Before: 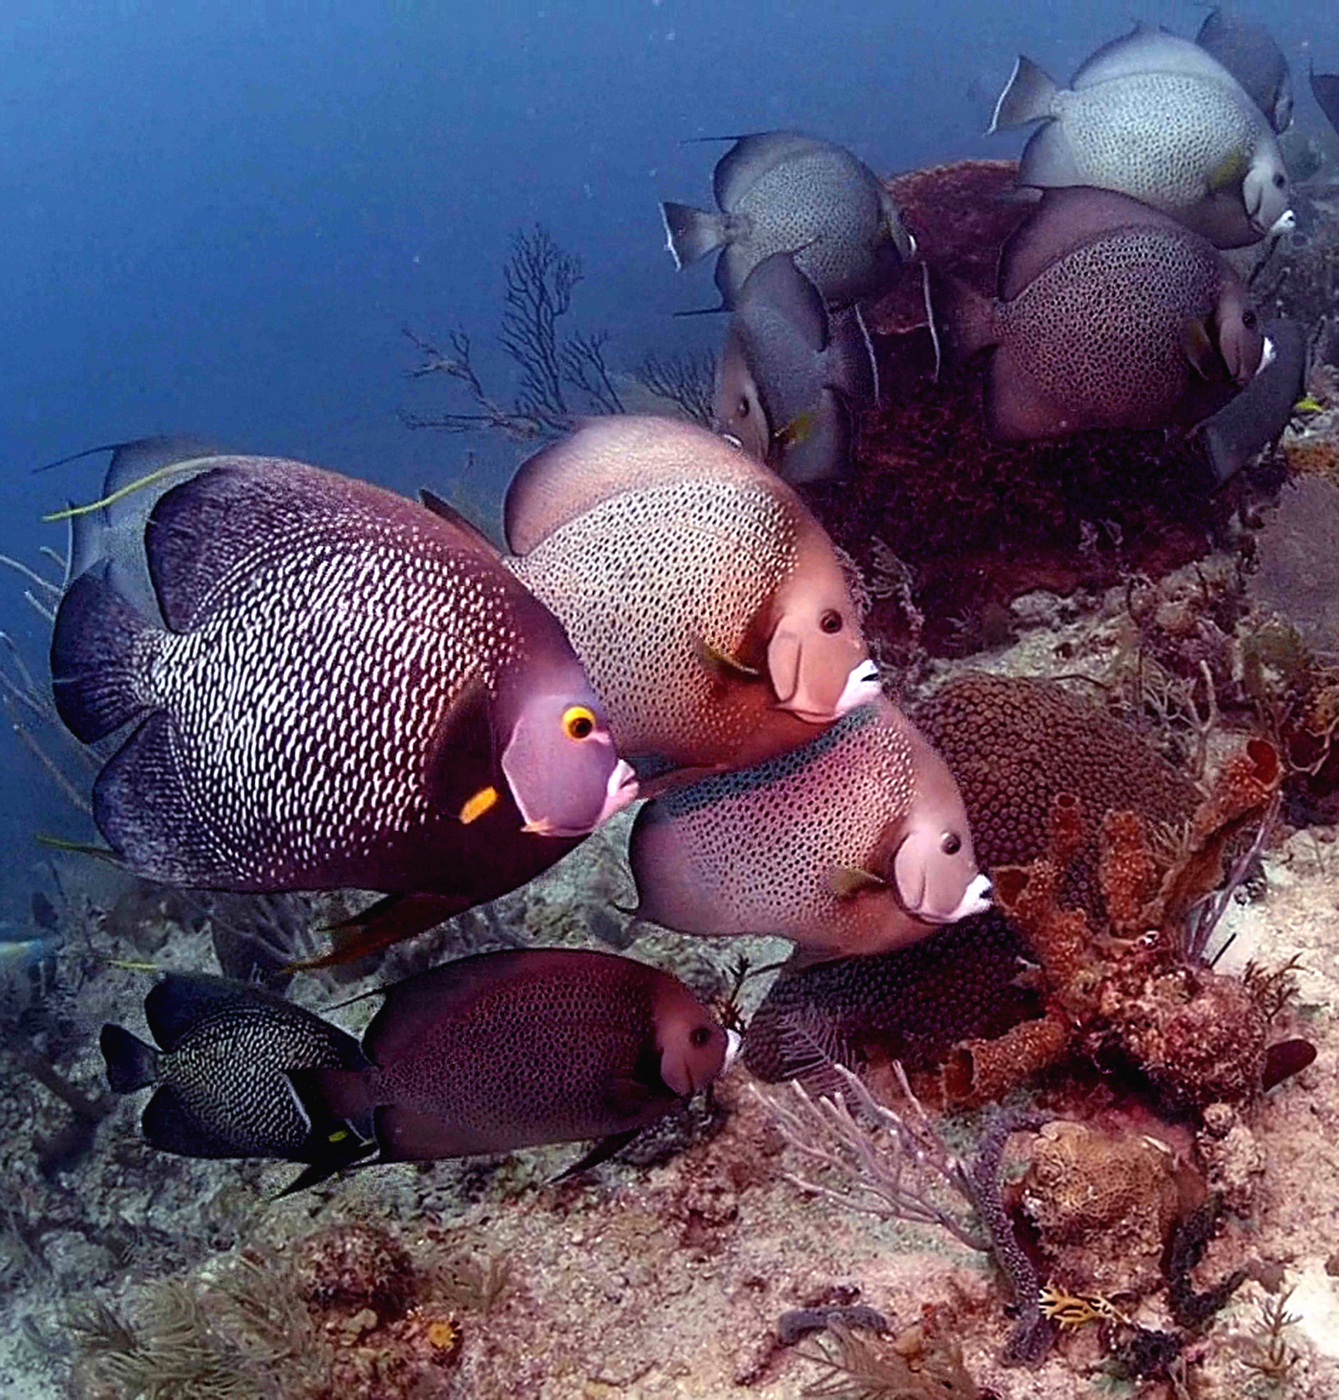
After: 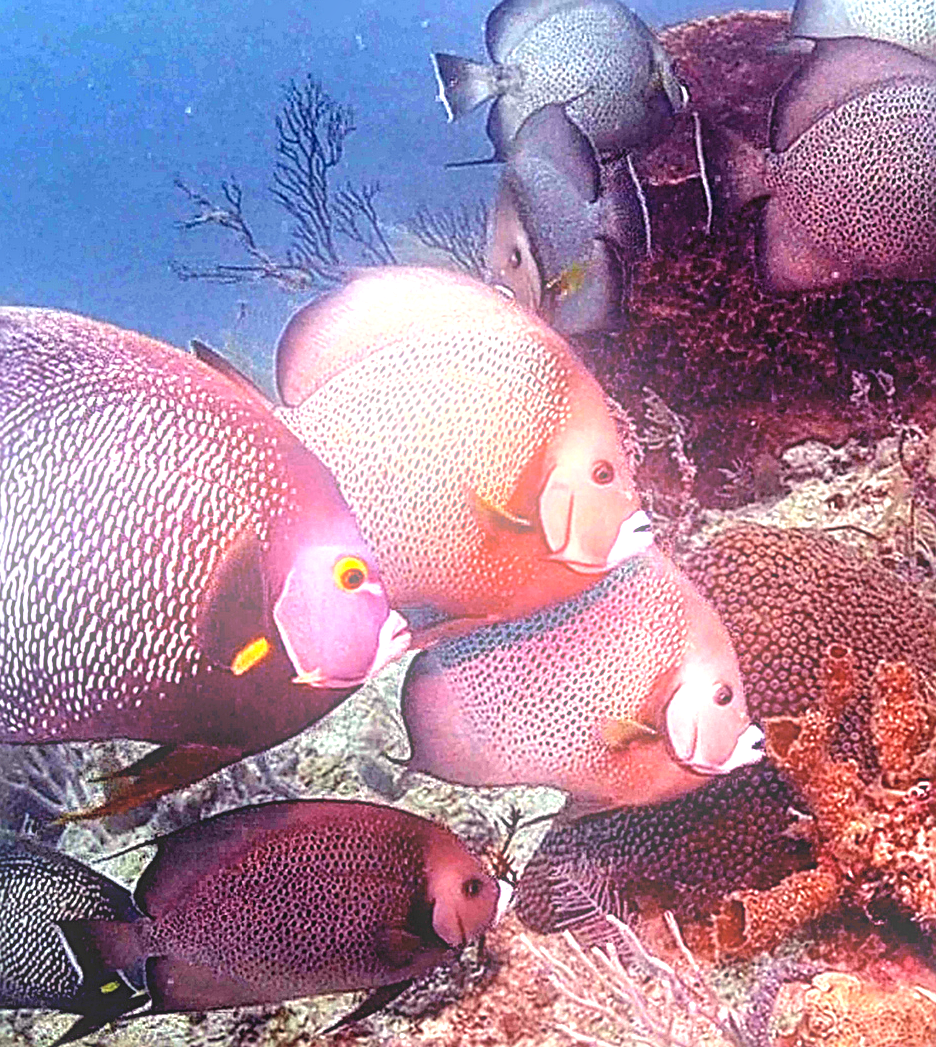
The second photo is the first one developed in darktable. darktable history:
bloom: threshold 82.5%, strength 16.25%
local contrast: detail 130%
crop and rotate: left 17.046%, top 10.659%, right 12.989%, bottom 14.553%
sharpen: radius 2.767
exposure: black level correction 0, exposure 1.45 EV, compensate exposure bias true, compensate highlight preservation false
color balance rgb: perceptual saturation grading › global saturation -1%
shadows and highlights: soften with gaussian
white balance: red 1.045, blue 0.932
